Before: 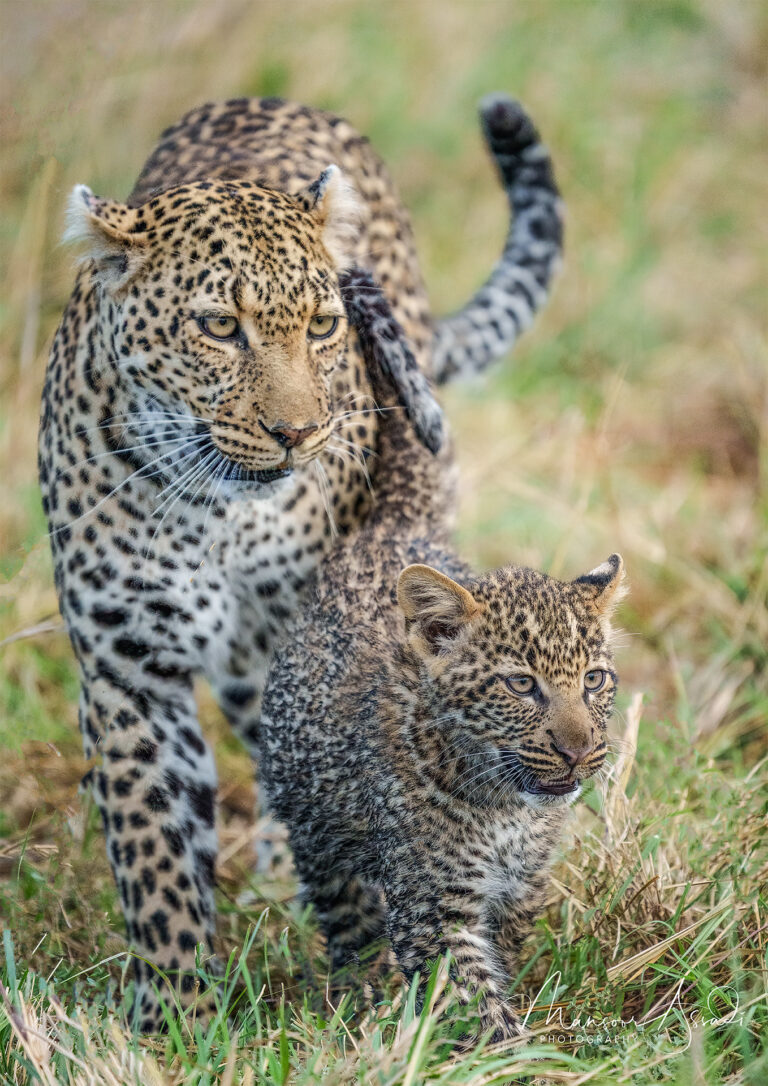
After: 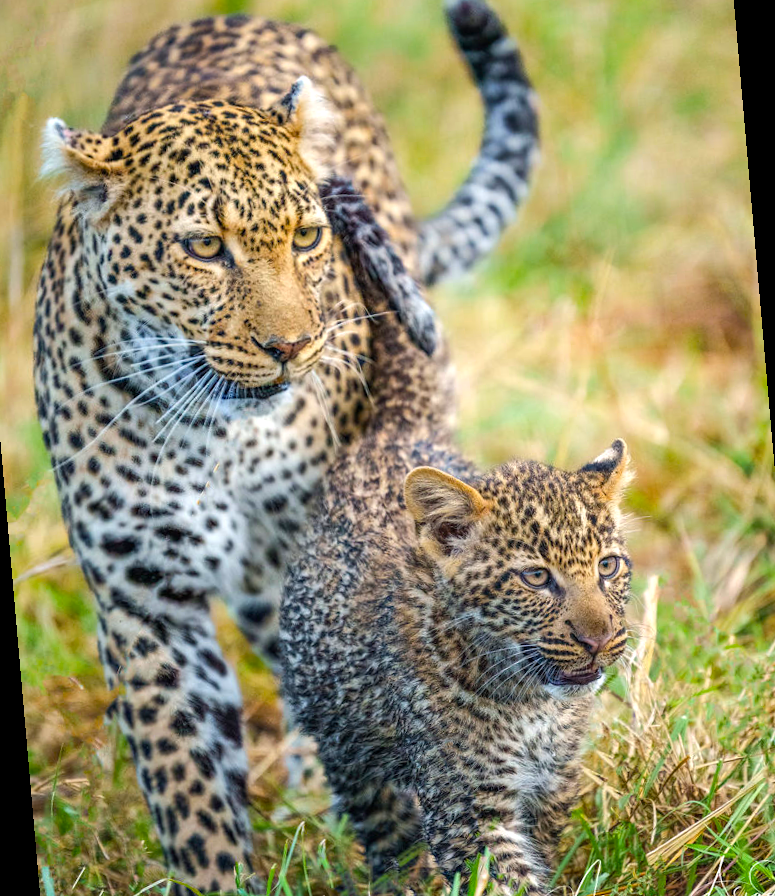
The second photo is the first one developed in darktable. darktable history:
color balance rgb: perceptual saturation grading › global saturation 36%, perceptual brilliance grading › global brilliance 10%, global vibrance 20%
rotate and perspective: rotation -5°, crop left 0.05, crop right 0.952, crop top 0.11, crop bottom 0.89
